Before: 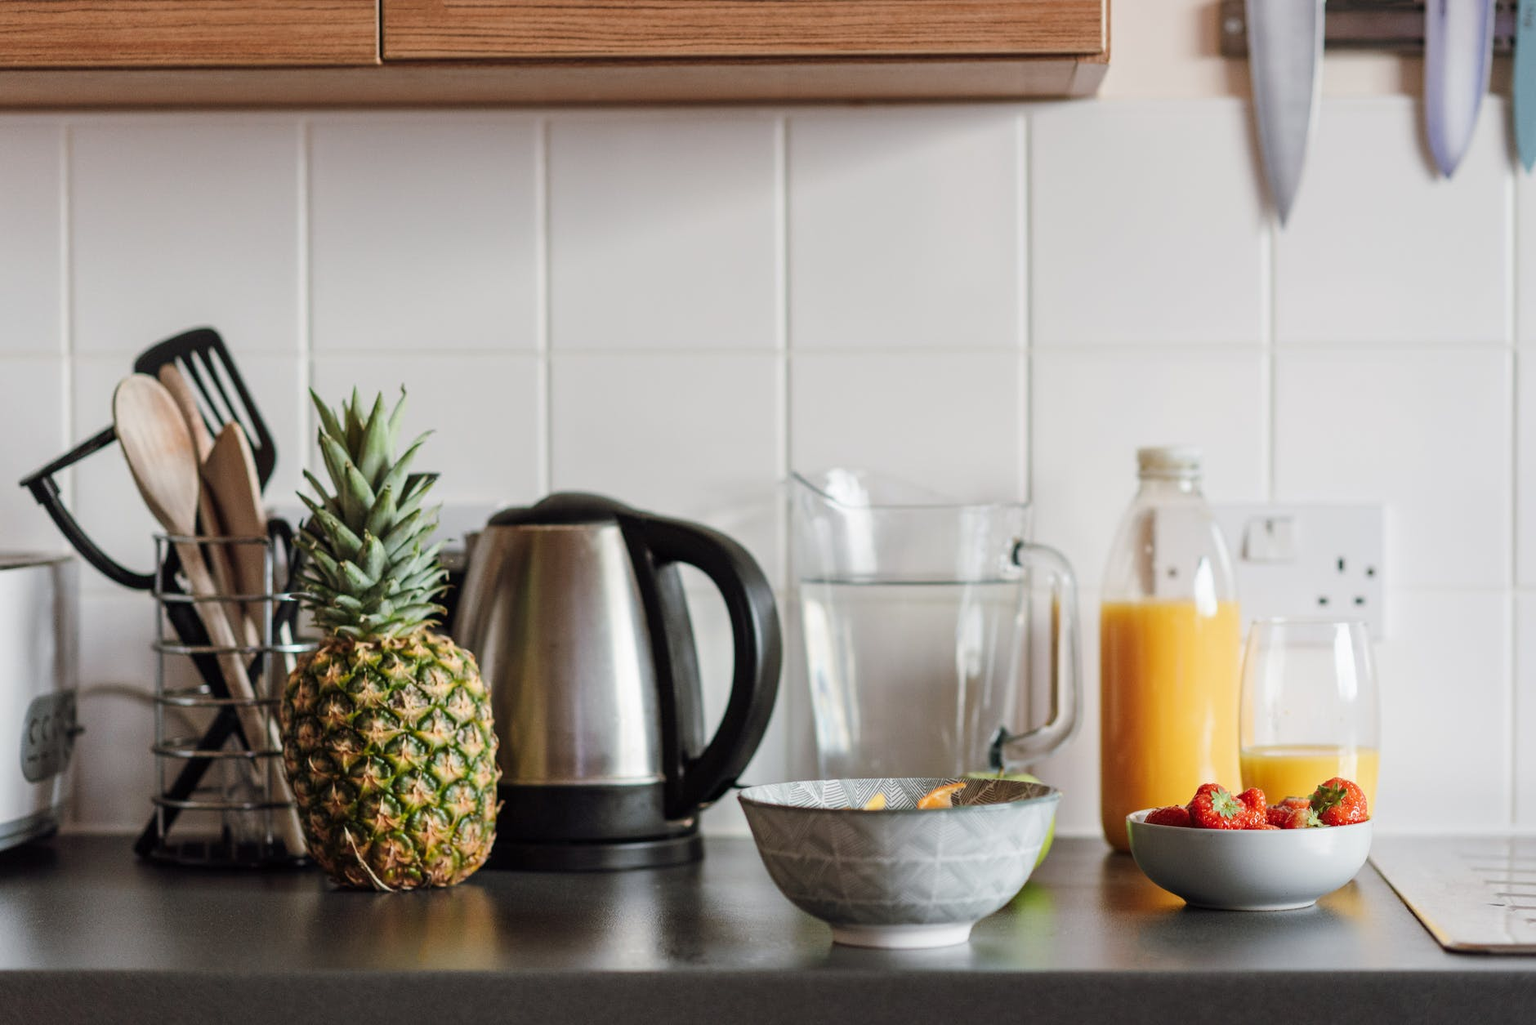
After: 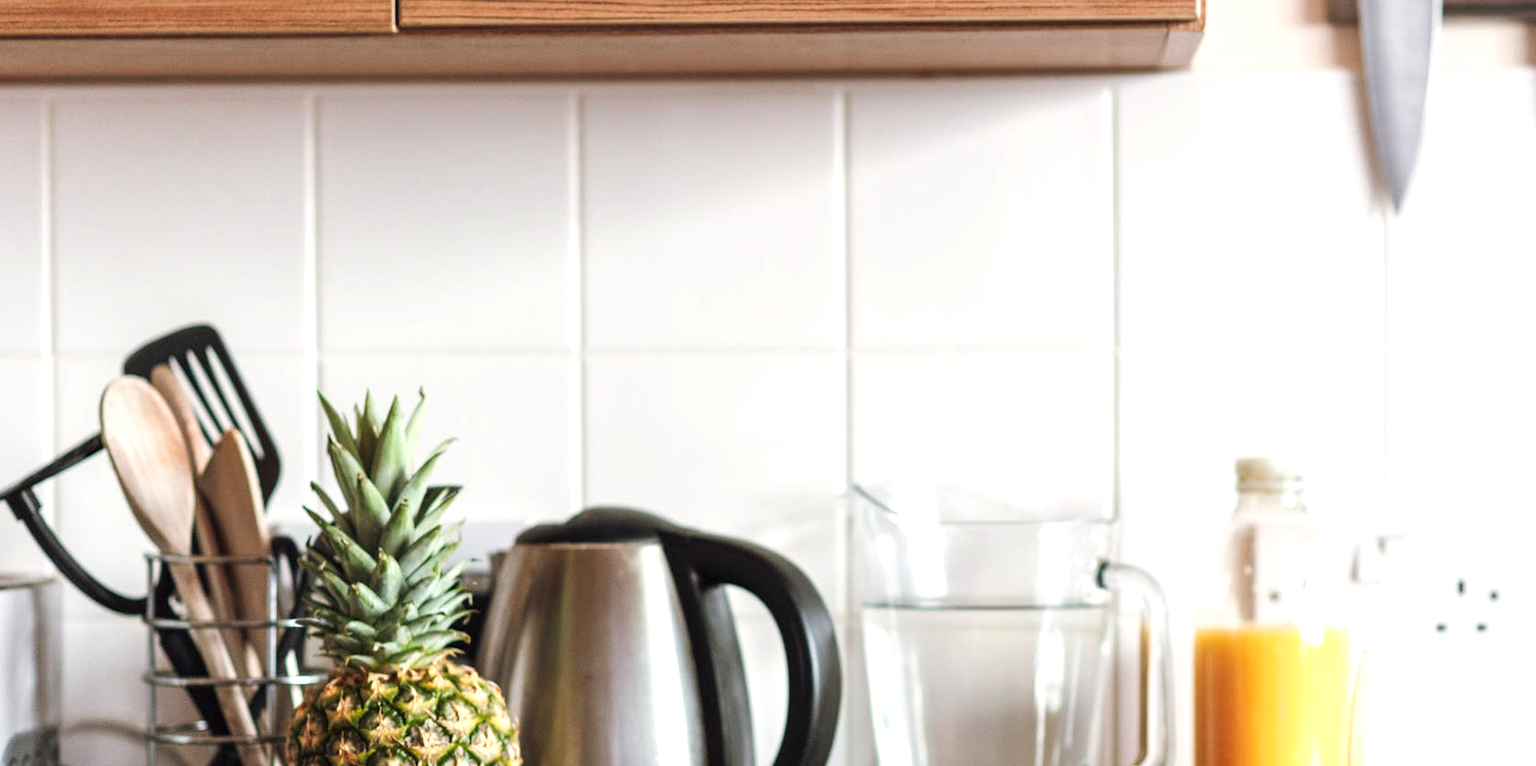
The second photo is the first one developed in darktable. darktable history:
crop: left 1.509%, top 3.452%, right 7.696%, bottom 28.452%
exposure: black level correction 0, exposure 0.7 EV, compensate exposure bias true, compensate highlight preservation false
